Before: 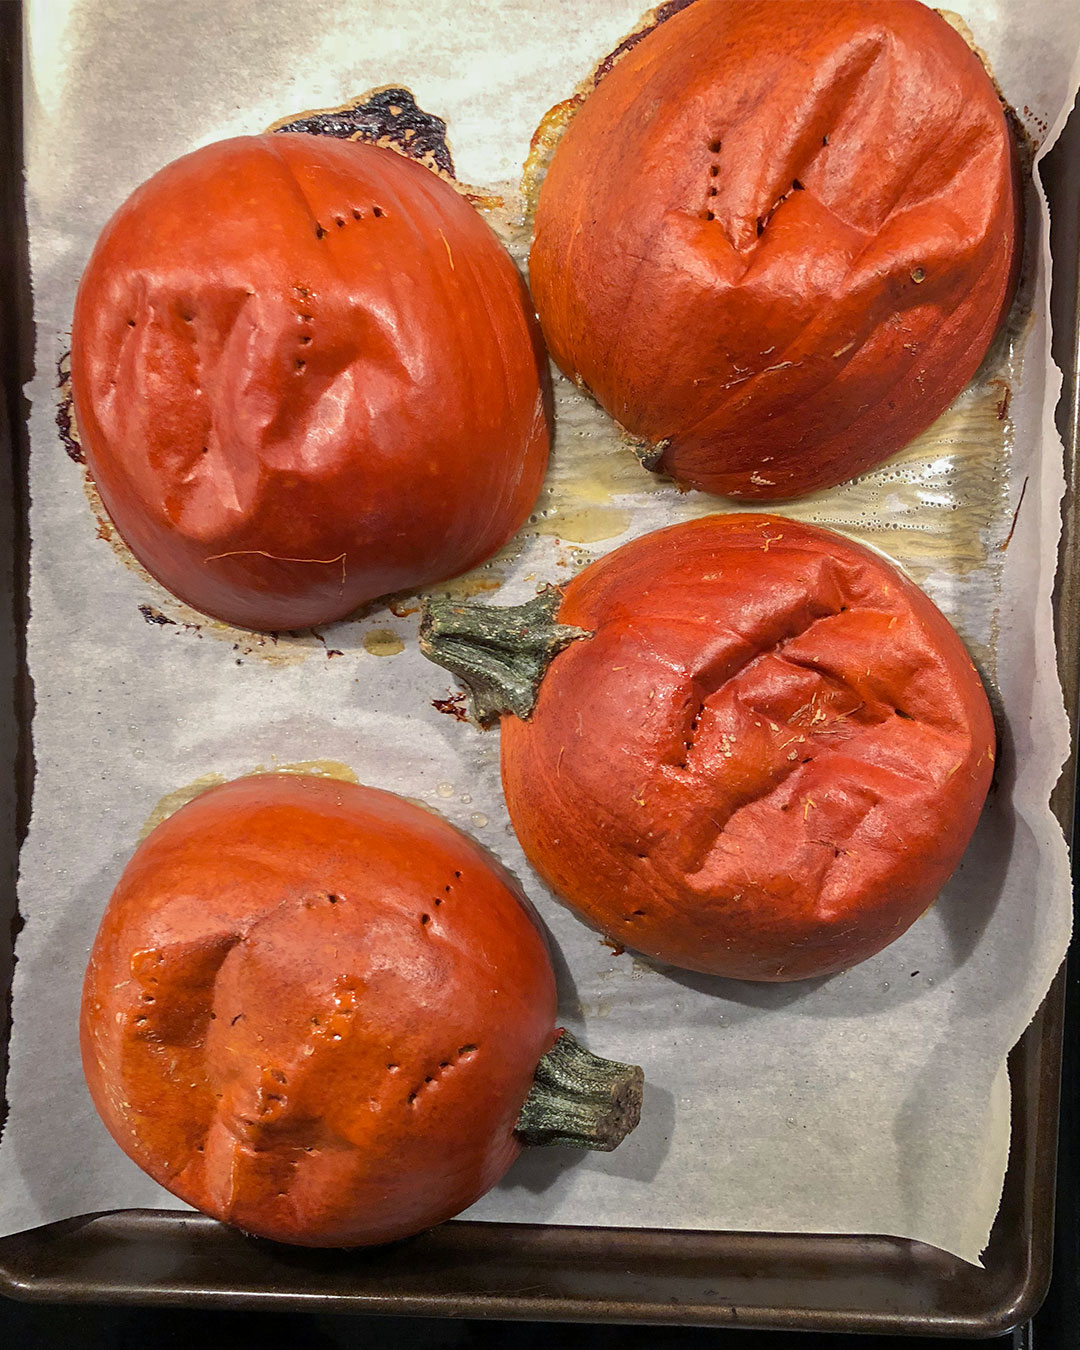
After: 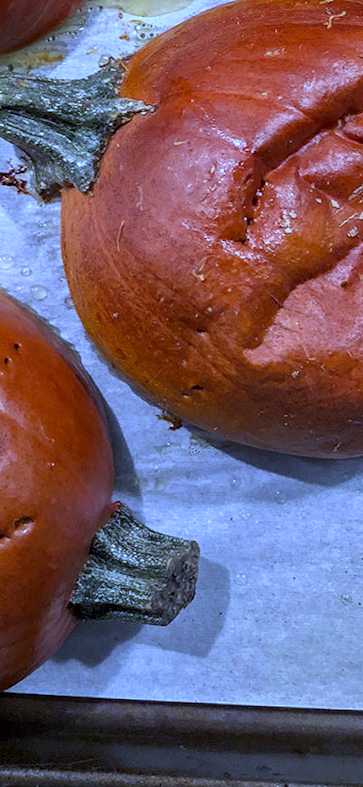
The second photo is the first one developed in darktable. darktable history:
local contrast: on, module defaults
rotate and perspective: rotation 0.8°, automatic cropping off
white balance: red 0.766, blue 1.537
crop: left 40.878%, top 39.176%, right 25.993%, bottom 3.081%
